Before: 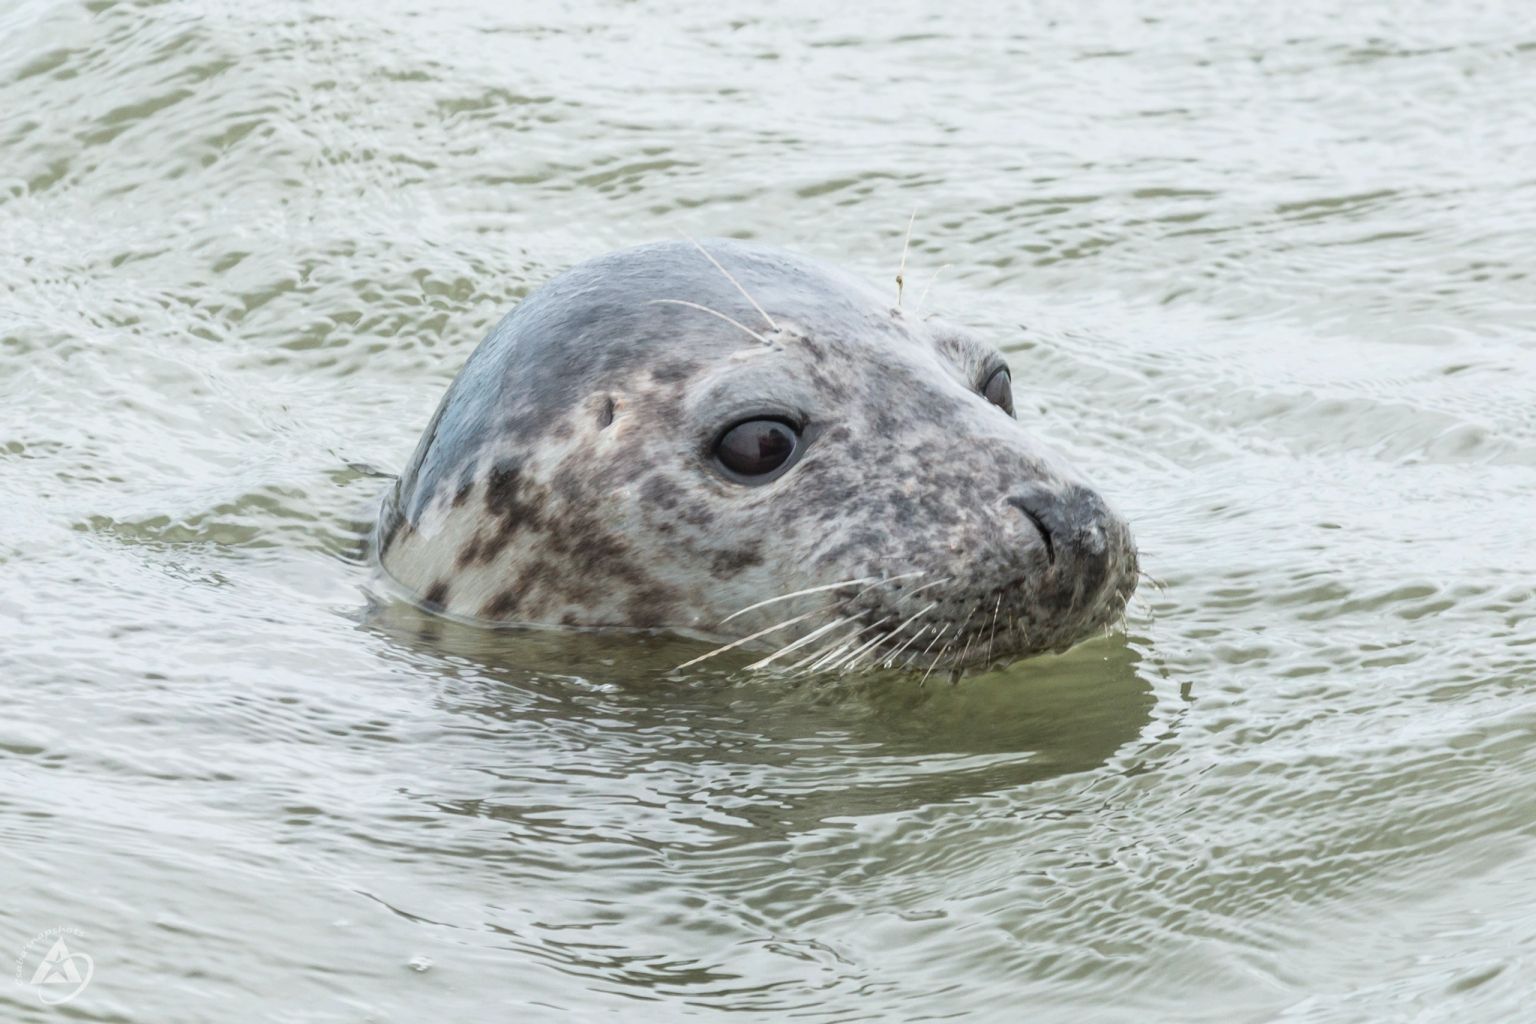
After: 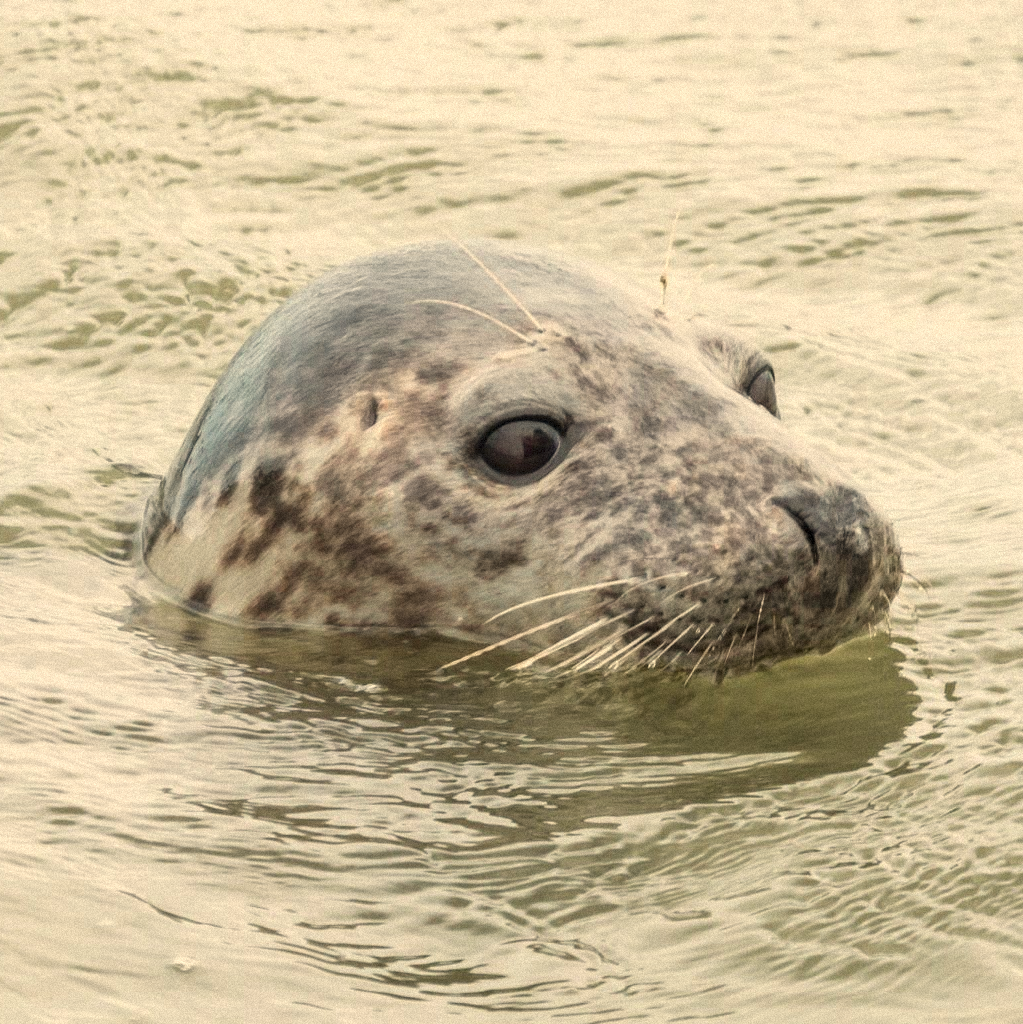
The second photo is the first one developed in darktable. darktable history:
white balance: red 1.123, blue 0.83
crop: left 15.419%, right 17.914%
grain: mid-tones bias 0%
